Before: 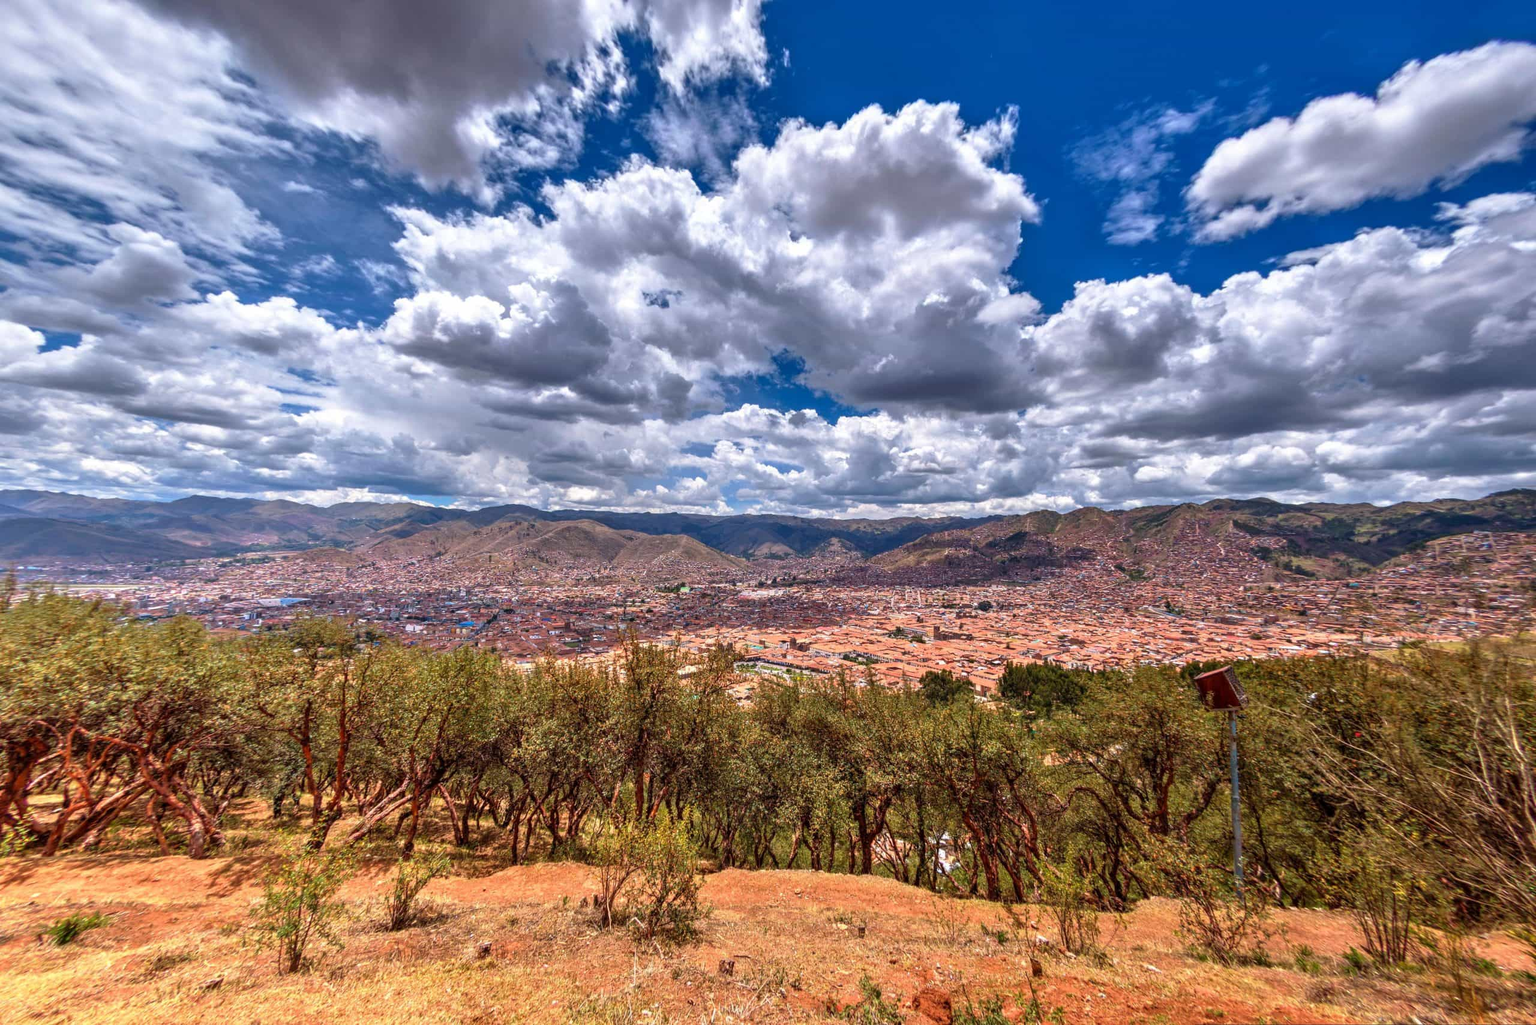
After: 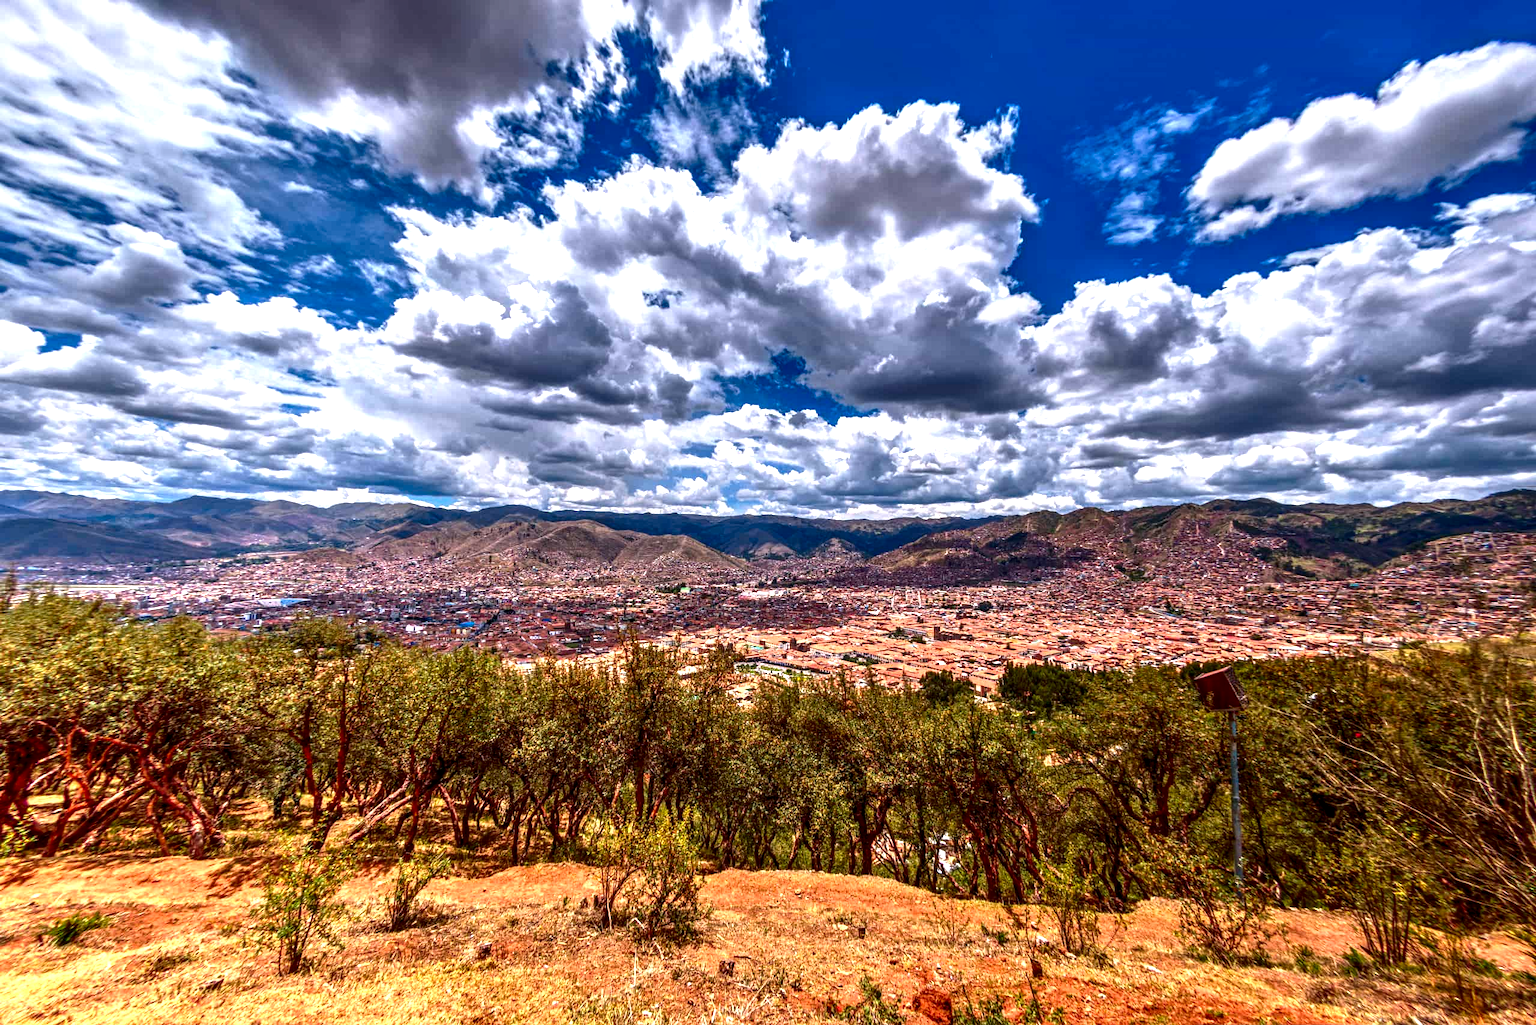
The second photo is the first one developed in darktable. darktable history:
contrast brightness saturation: contrast 0.096, brightness -0.276, saturation 0.137
local contrast: detail 130%
exposure: exposure 0.64 EV, compensate highlight preservation false
